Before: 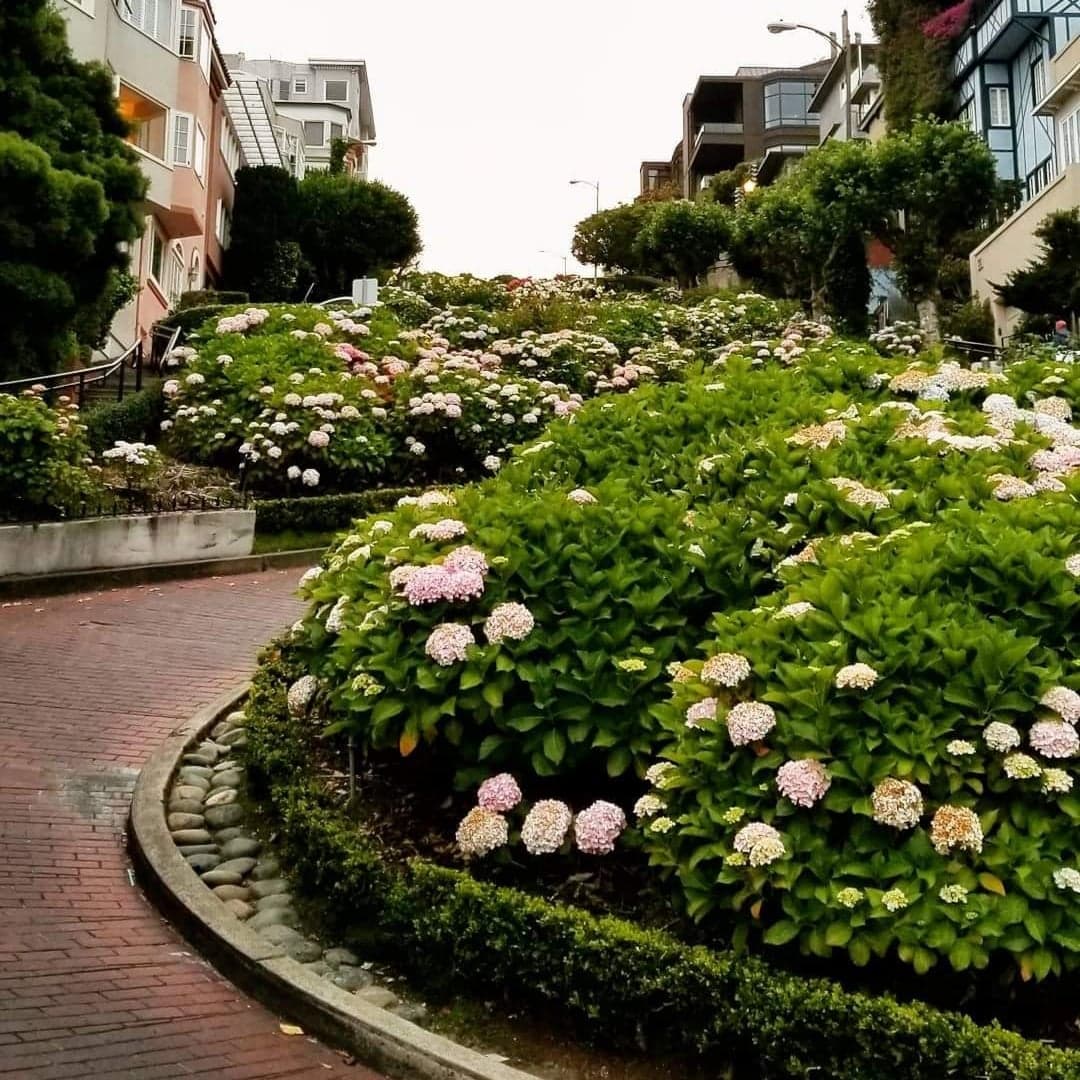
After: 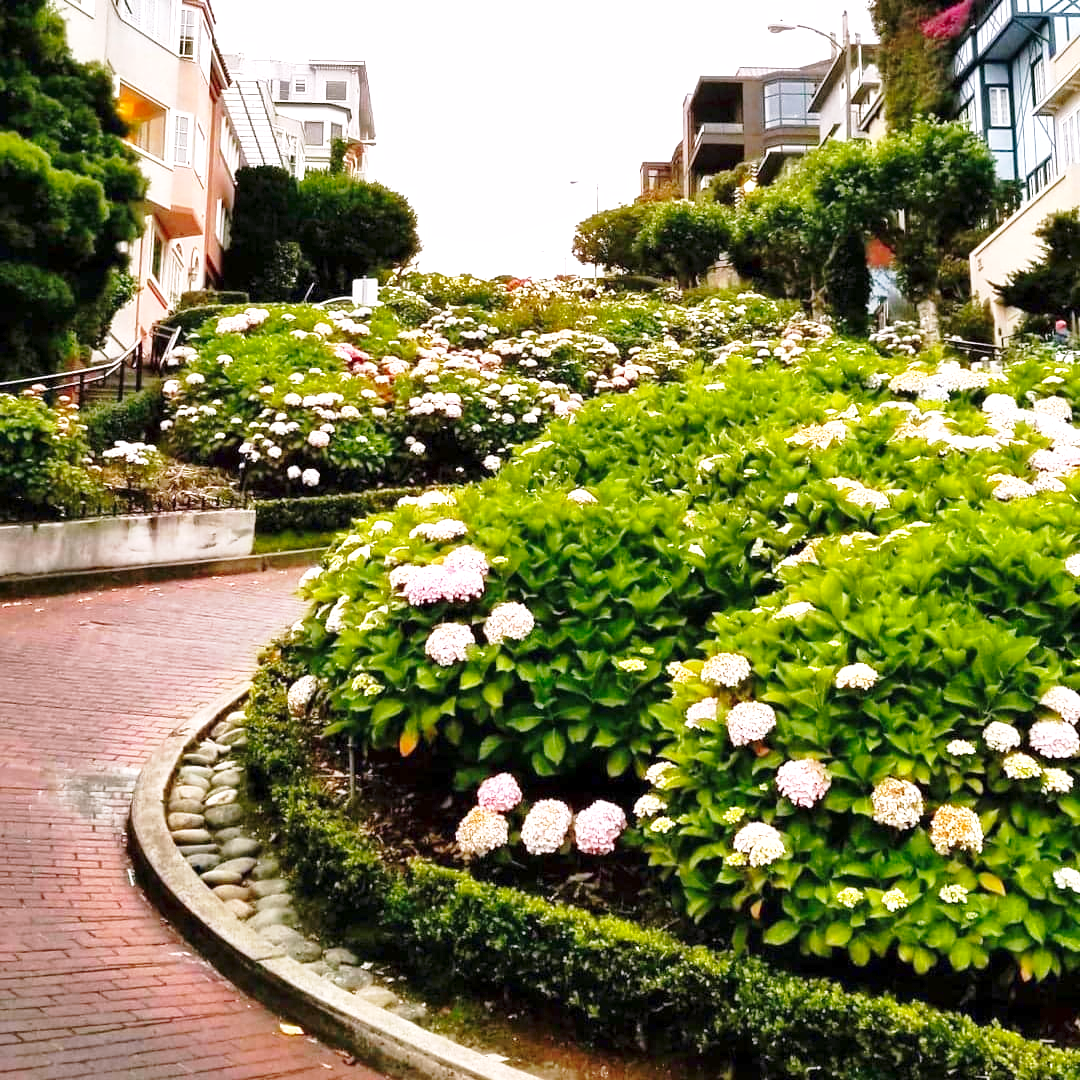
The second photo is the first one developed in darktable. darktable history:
shadows and highlights: on, module defaults
white balance: red 1.05, blue 1.072
exposure: exposure 0.74 EV, compensate highlight preservation false
base curve: curves: ch0 [(0, 0) (0.028, 0.03) (0.121, 0.232) (0.46, 0.748) (0.859, 0.968) (1, 1)], preserve colors none
